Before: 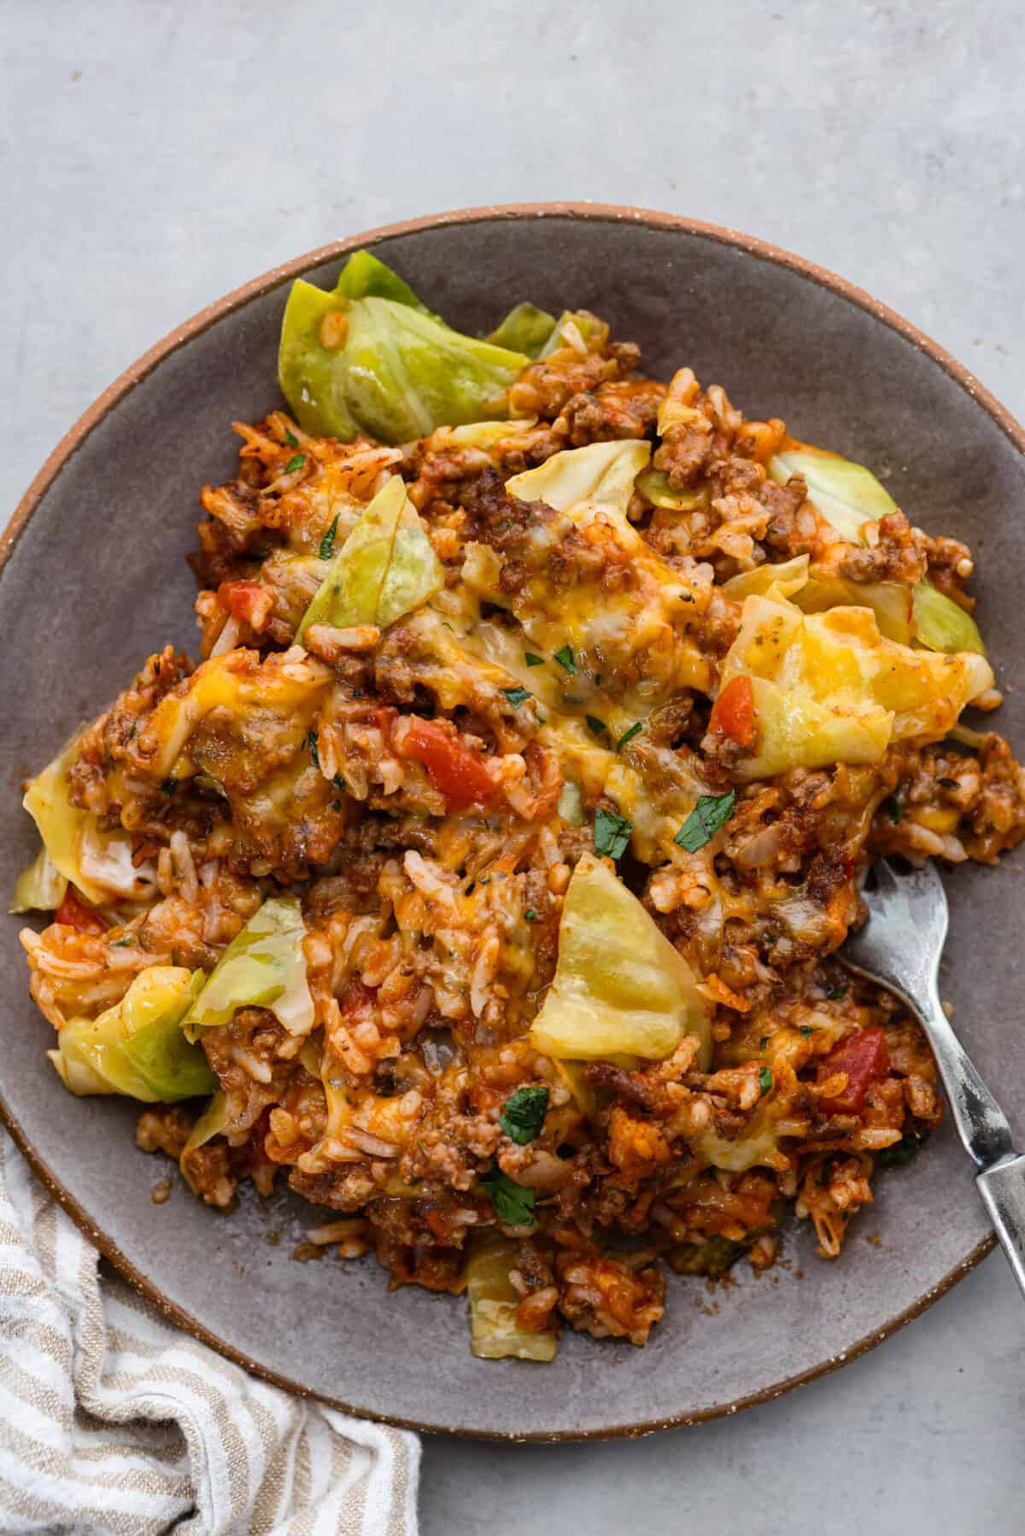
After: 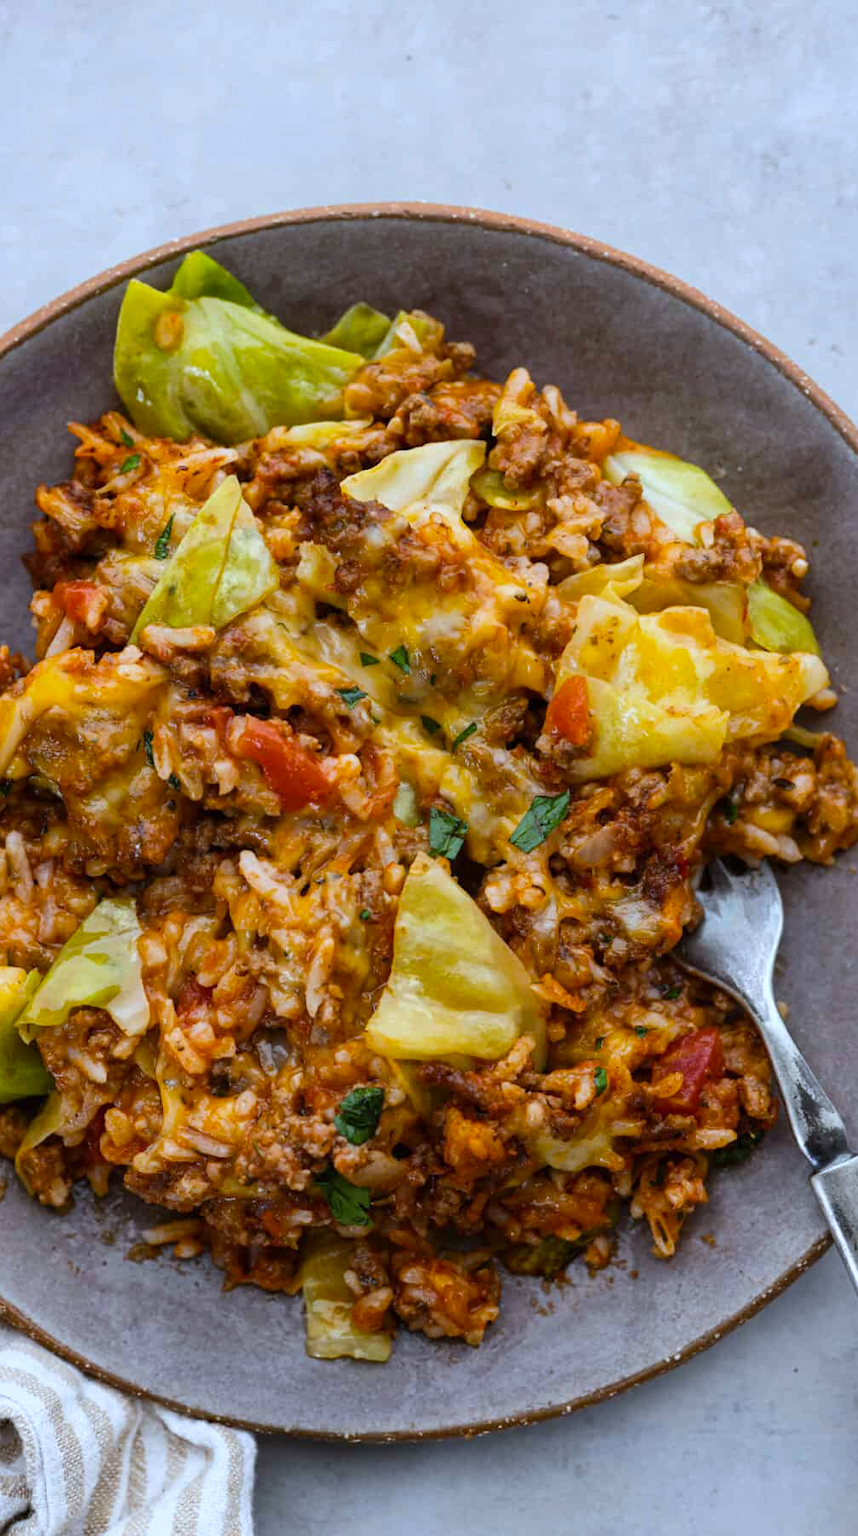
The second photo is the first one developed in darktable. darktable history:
crop: left 16.145%
color balance rgb: perceptual saturation grading › global saturation 10%
white balance: red 0.924, blue 1.095
